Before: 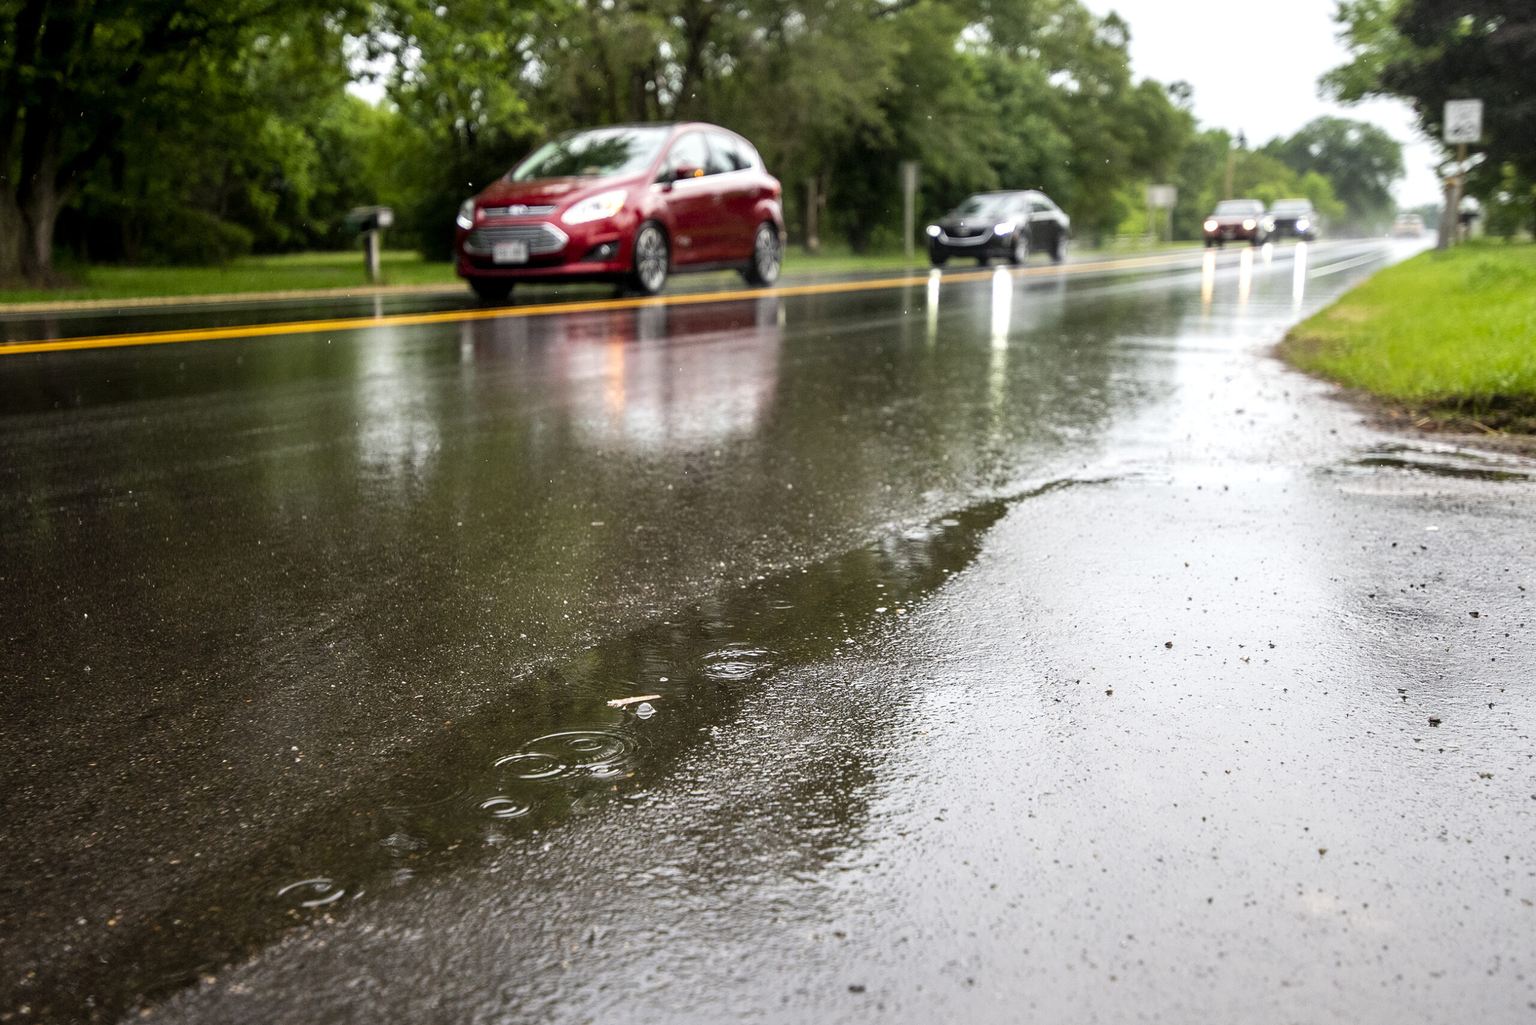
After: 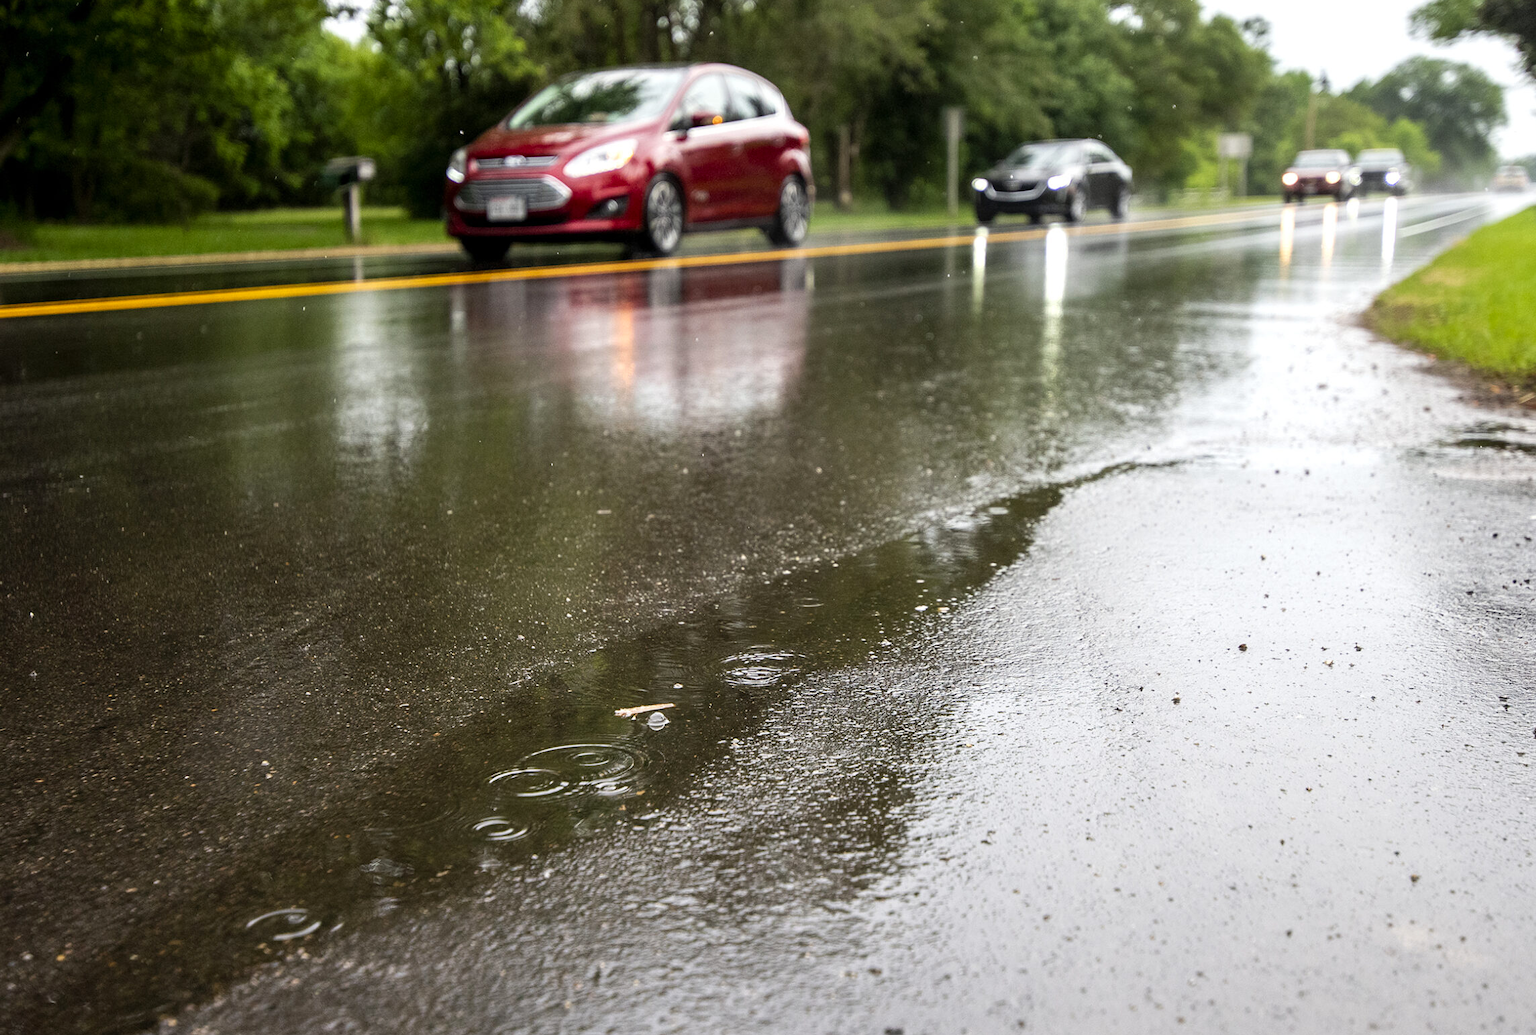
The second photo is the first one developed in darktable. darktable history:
color zones: curves: ch1 [(0, 0.525) (0.143, 0.556) (0.286, 0.52) (0.429, 0.5) (0.571, 0.5) (0.714, 0.5) (0.857, 0.503) (1, 0.525)]
crop: left 3.768%, top 6.452%, right 6.817%, bottom 3.204%
